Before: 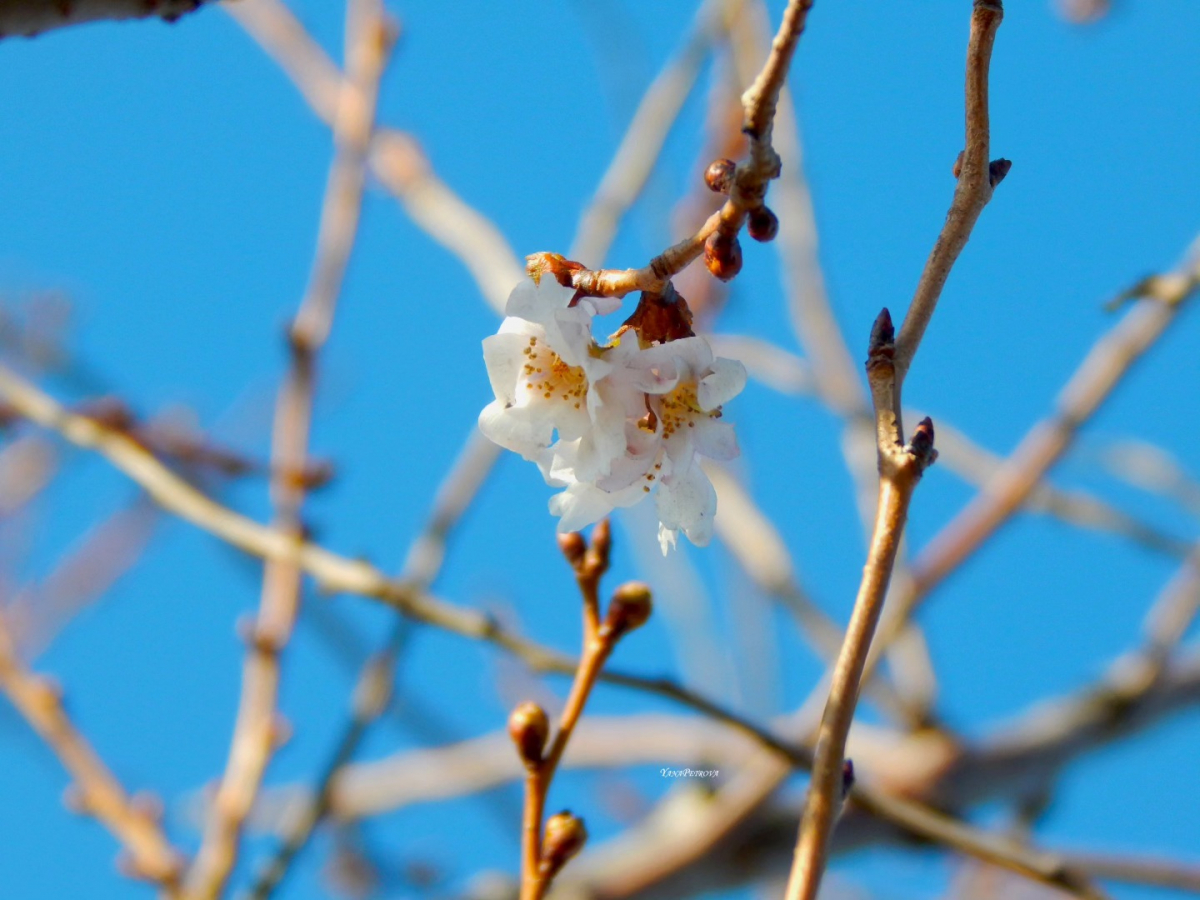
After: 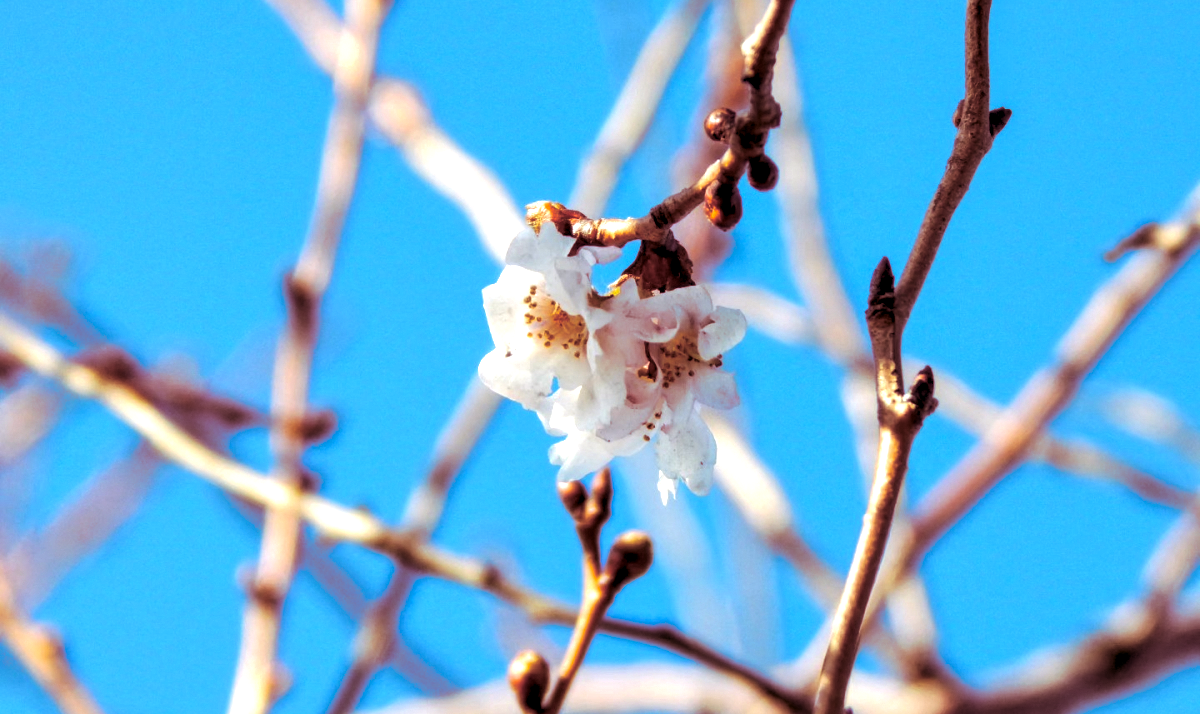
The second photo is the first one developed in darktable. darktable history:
split-toning: highlights › hue 187.2°, highlights › saturation 0.83, balance -68.05, compress 56.43%
contrast equalizer: octaves 7, y [[0.528 ×6], [0.514 ×6], [0.362 ×6], [0 ×6], [0 ×6]]
exposure: black level correction 0.001, exposure 0.5 EV, compensate exposure bias true, compensate highlight preservation false
white balance: red 1.009, blue 1.027
crop and rotate: top 5.667%, bottom 14.937%
local contrast: detail 144%
